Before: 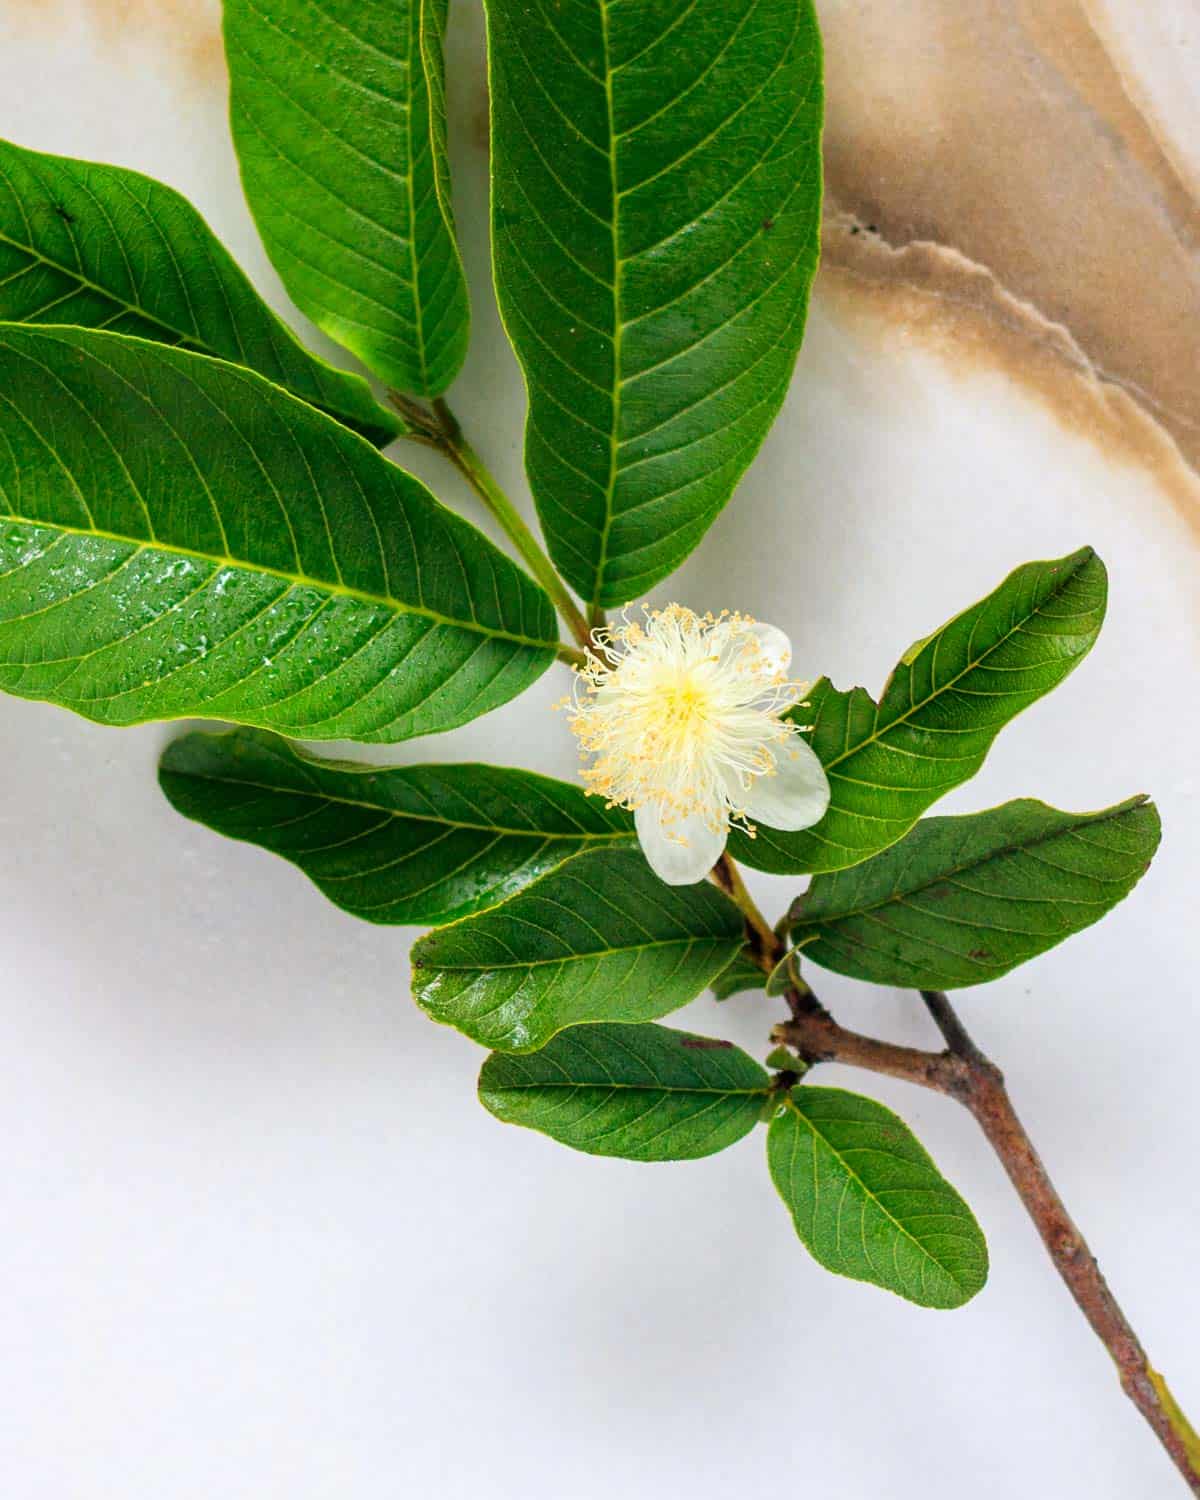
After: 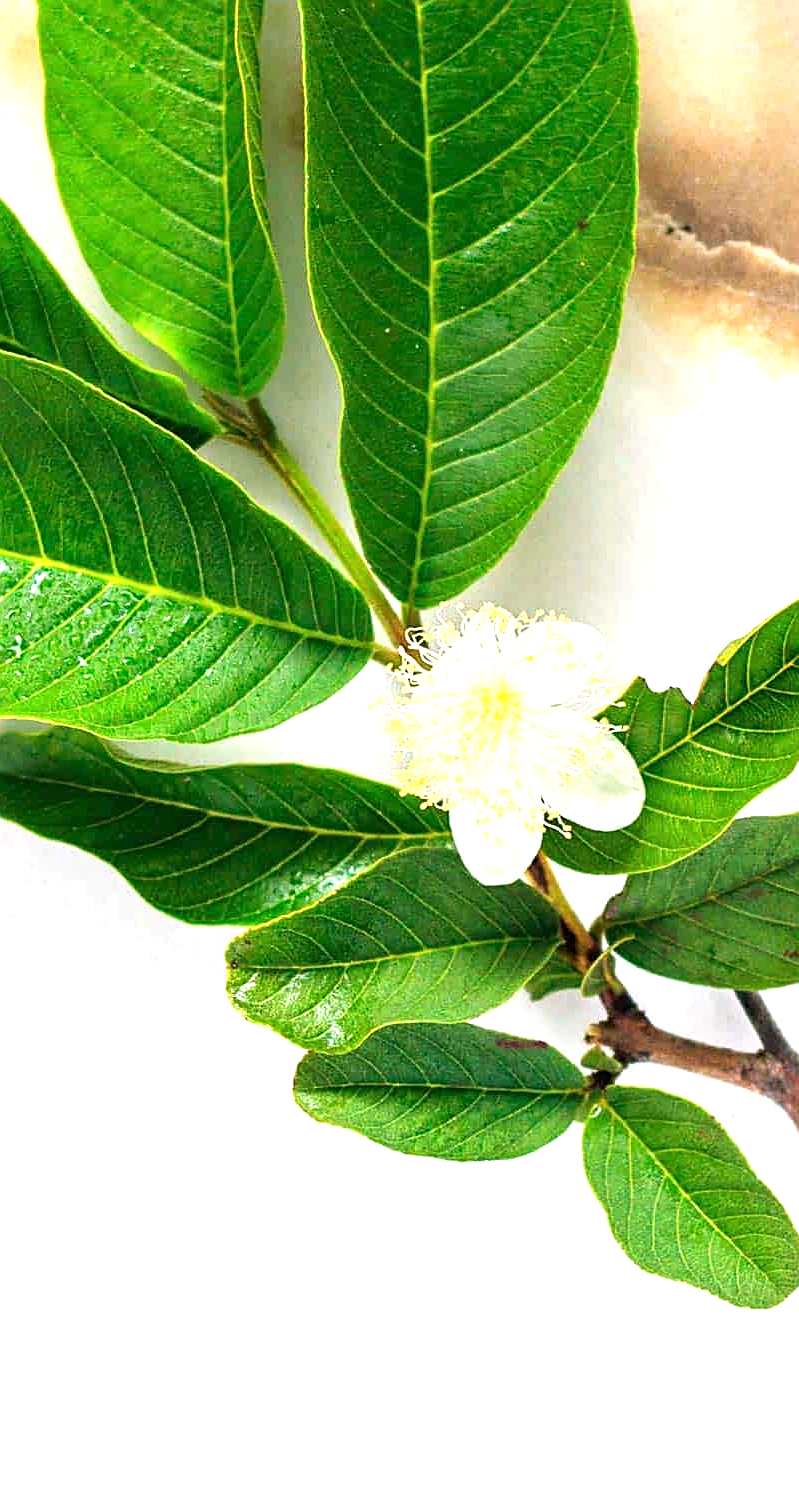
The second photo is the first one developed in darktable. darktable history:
exposure: exposure 1 EV, compensate highlight preservation false
sharpen: on, module defaults
crop: left 15.419%, right 17.914%
